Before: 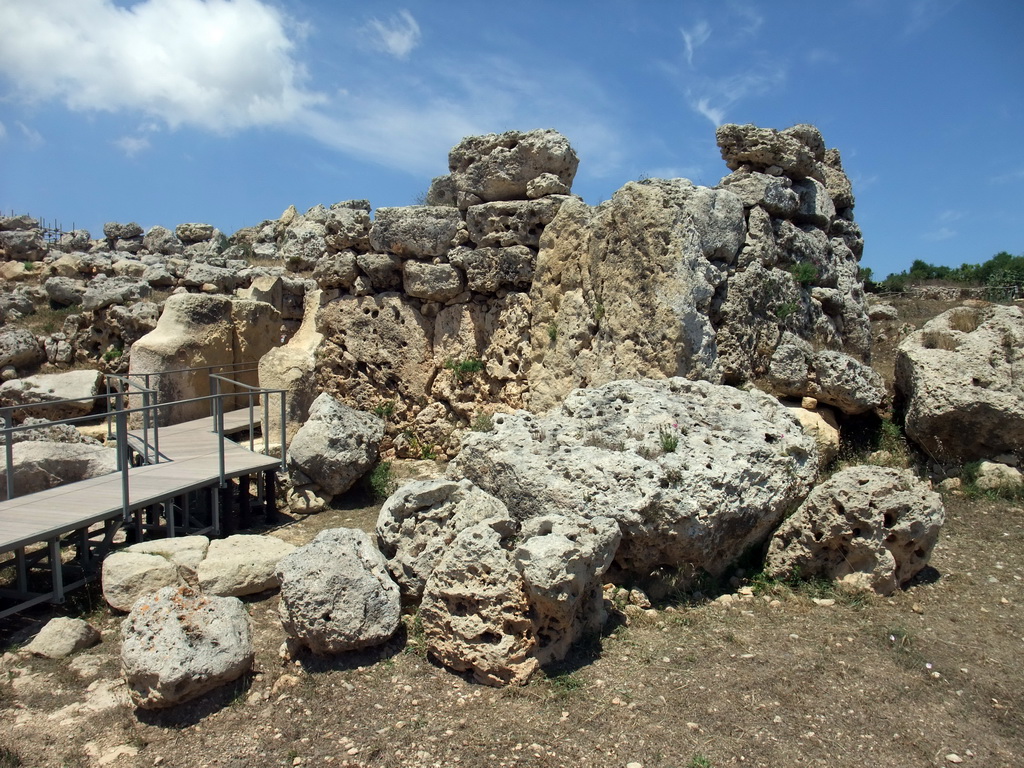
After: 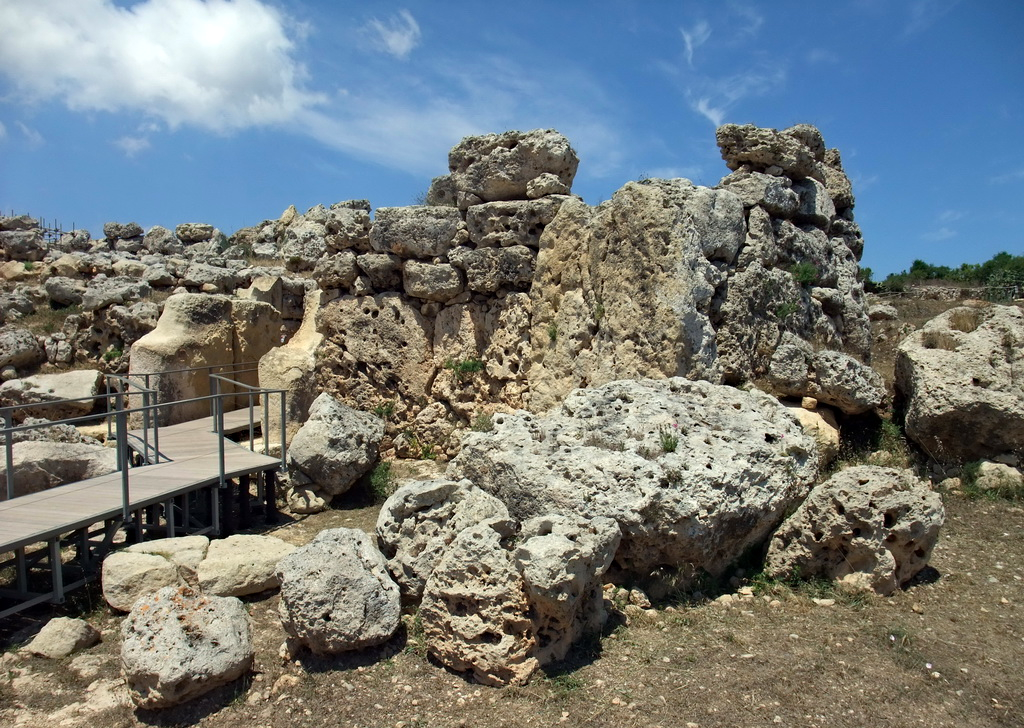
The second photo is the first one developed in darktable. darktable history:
haze removal: compatibility mode true, adaptive false
crop and rotate: top 0%, bottom 5.097%
